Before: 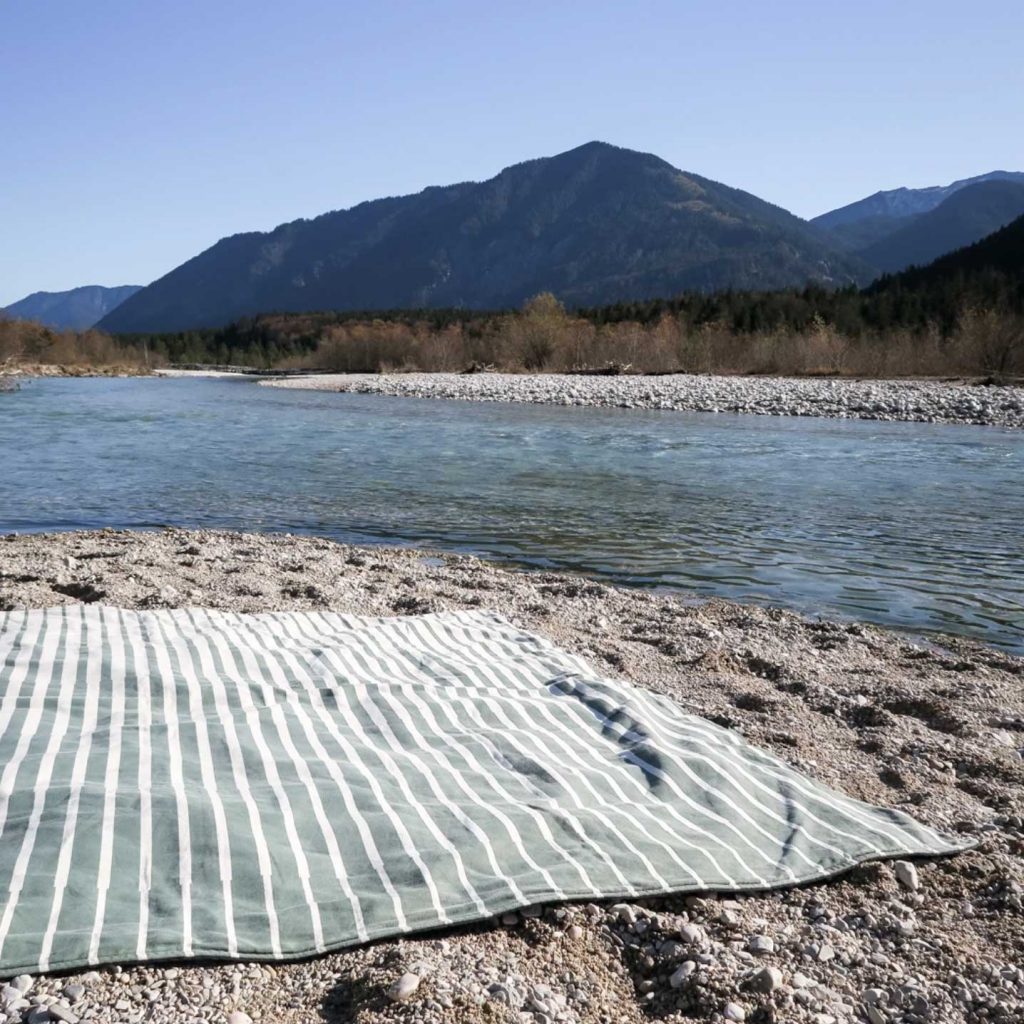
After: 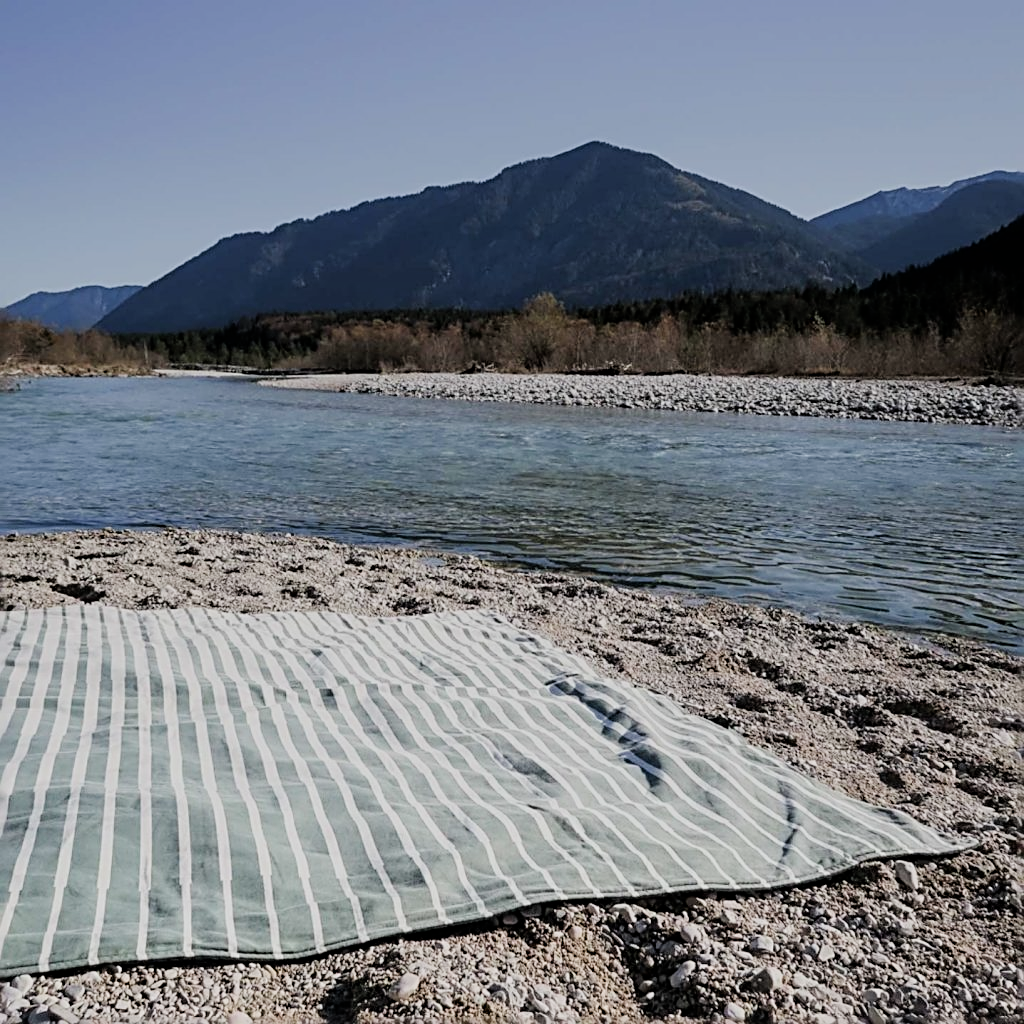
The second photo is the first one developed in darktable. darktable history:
sharpen: radius 2.584, amount 0.688
filmic rgb: black relative exposure -7.65 EV, white relative exposure 4.56 EV, hardness 3.61
graduated density: on, module defaults
